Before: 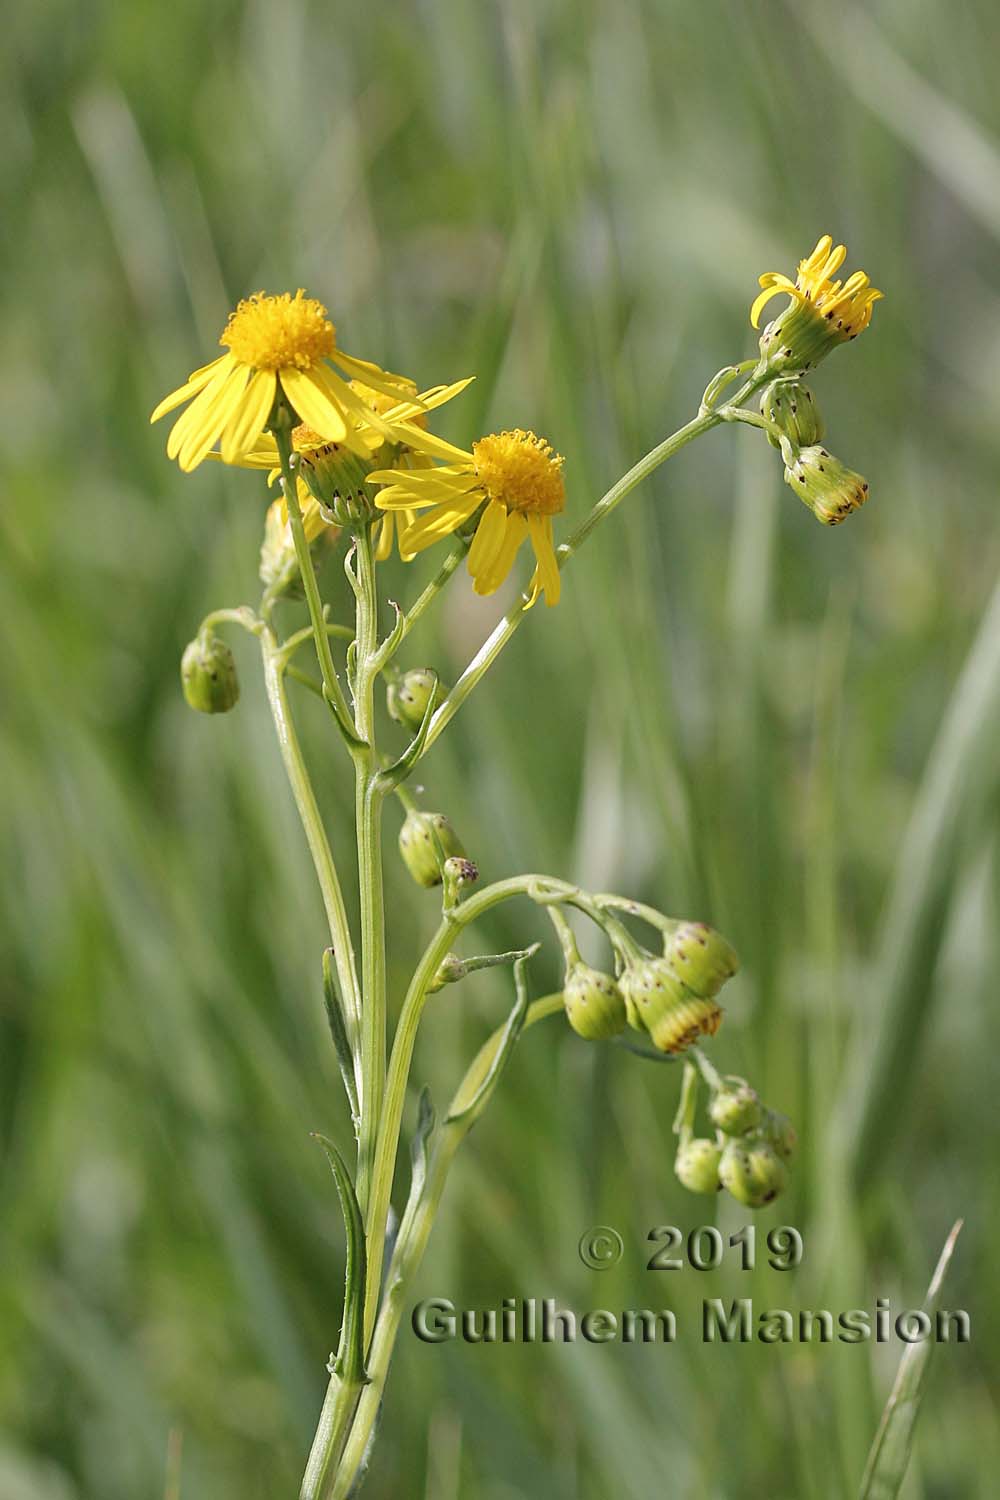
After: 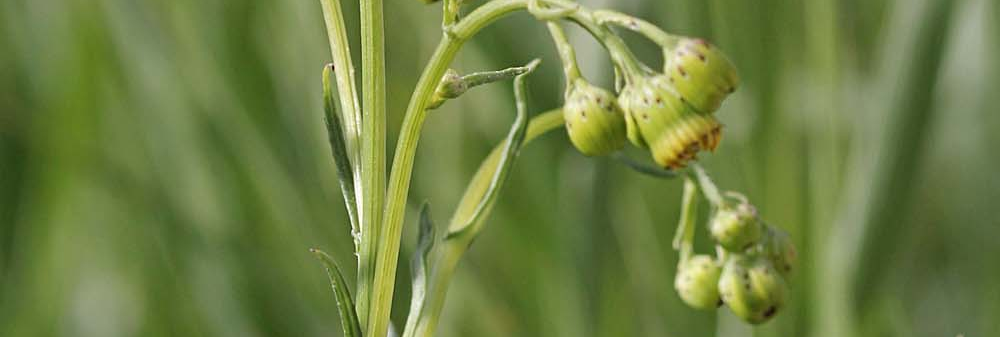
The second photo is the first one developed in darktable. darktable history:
crop and rotate: top 59.048%, bottom 18.477%
